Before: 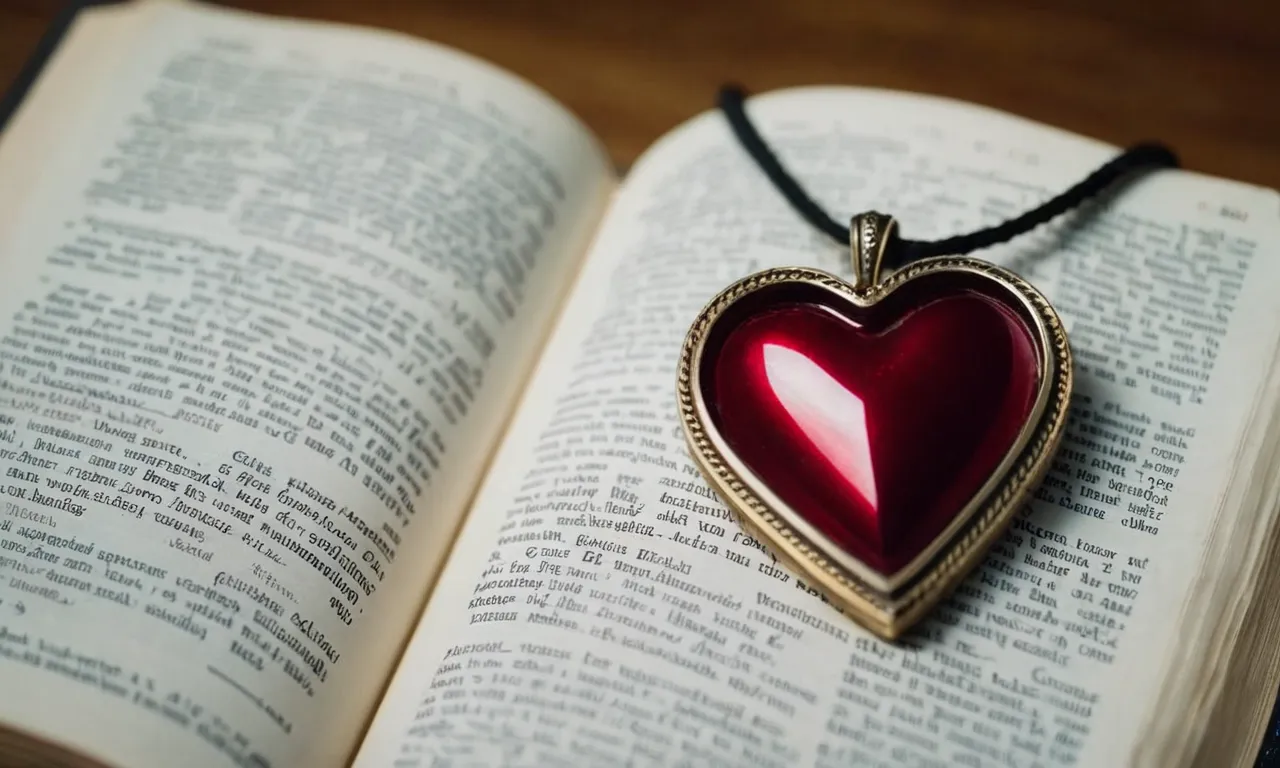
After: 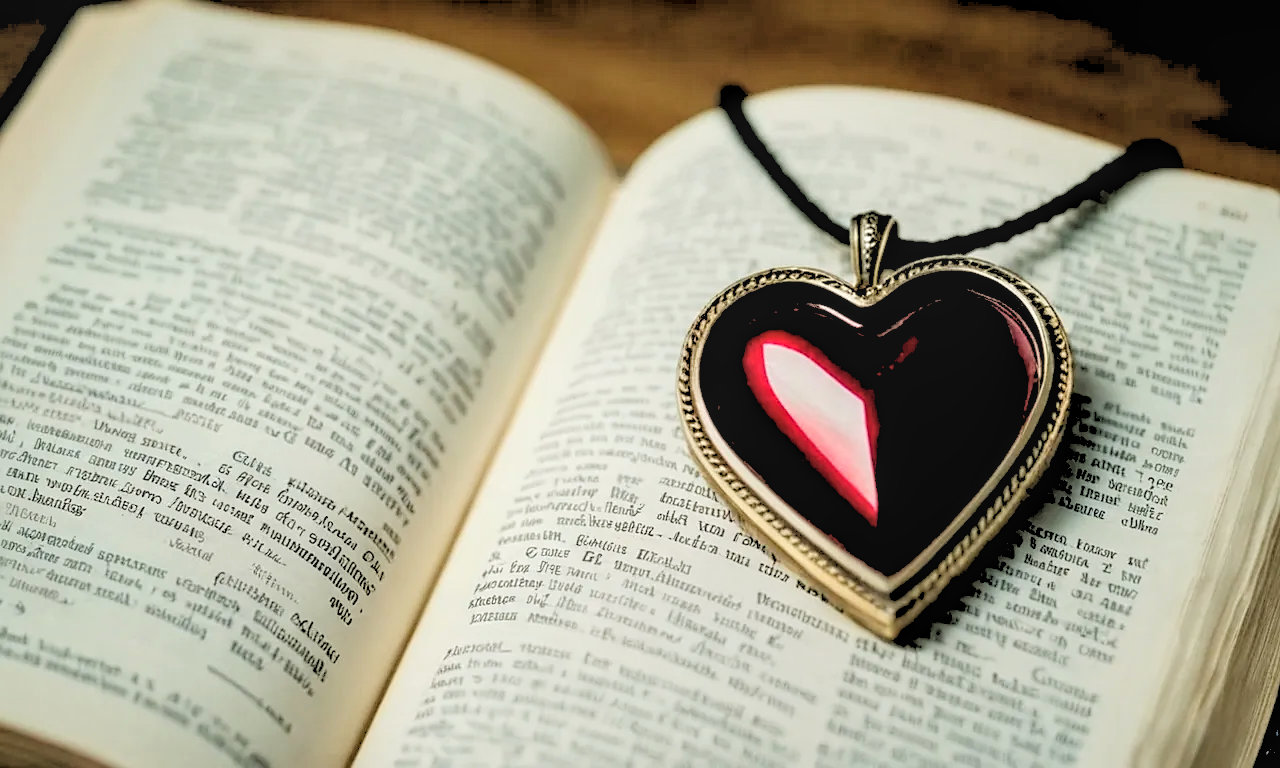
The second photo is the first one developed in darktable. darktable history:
local contrast: on, module defaults
sharpen: radius 1.864, amount 0.398, threshold 1.271
shadows and highlights: shadows -12.5, white point adjustment 4, highlights 28.33
color balance: mode lift, gamma, gain (sRGB), lift [1.04, 1, 1, 0.97], gamma [1.01, 1, 1, 0.97], gain [0.96, 1, 1, 0.97]
rgb levels: levels [[0.027, 0.429, 0.996], [0, 0.5, 1], [0, 0.5, 1]]
